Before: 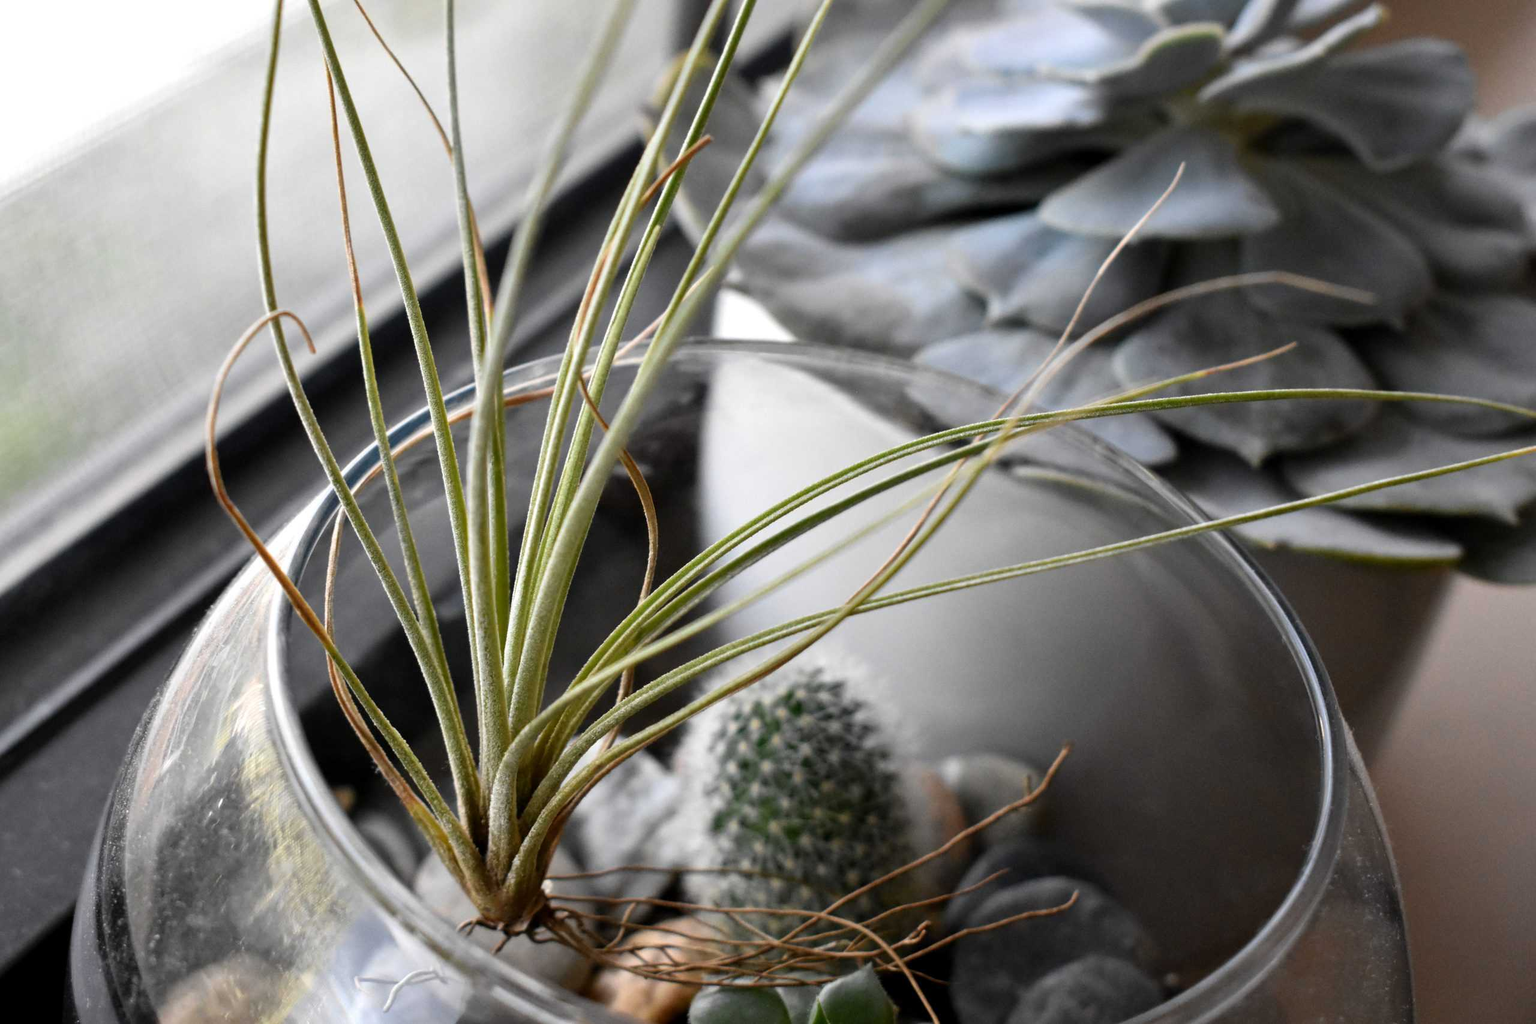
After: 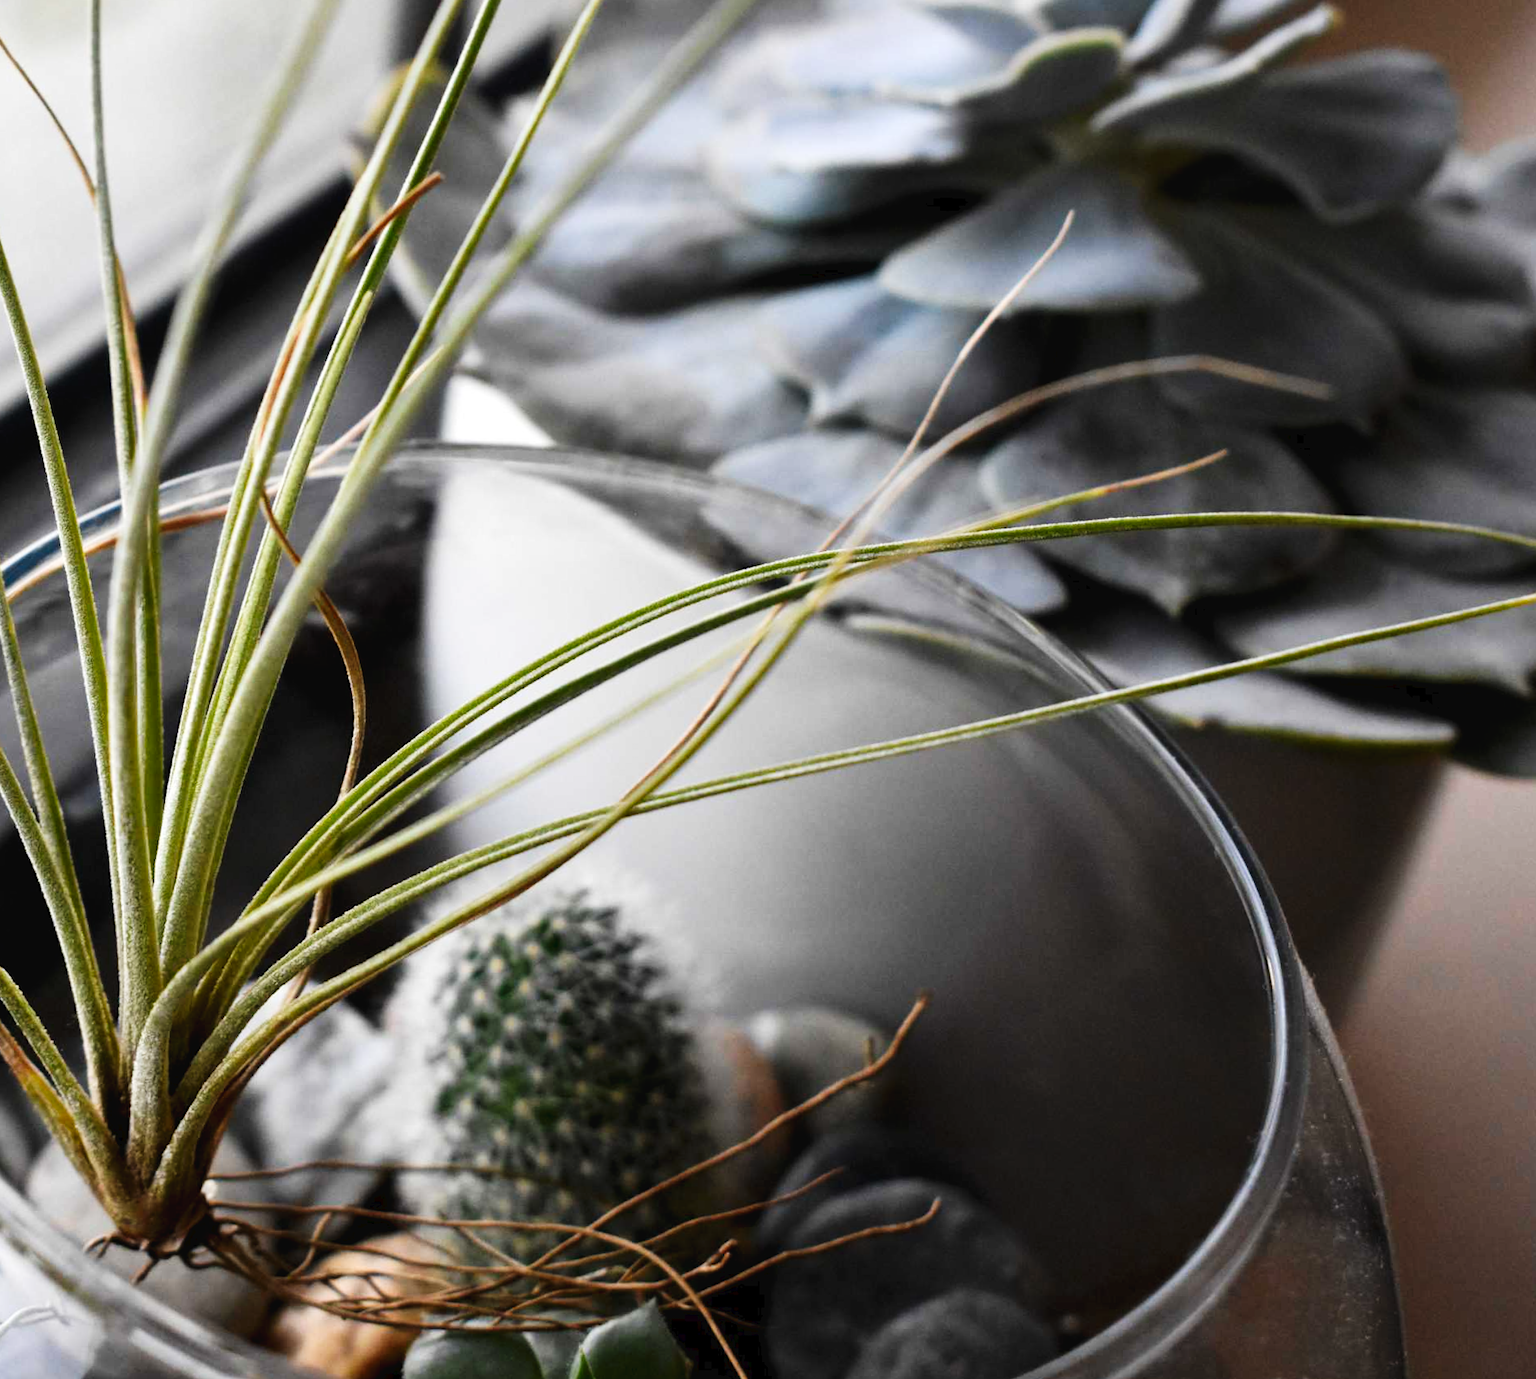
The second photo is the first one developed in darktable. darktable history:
crop and rotate: left 24.6%
tone curve: curves: ch0 [(0, 0) (0.003, 0.025) (0.011, 0.025) (0.025, 0.025) (0.044, 0.026) (0.069, 0.033) (0.1, 0.053) (0.136, 0.078) (0.177, 0.108) (0.224, 0.153) (0.277, 0.213) (0.335, 0.286) (0.399, 0.372) (0.468, 0.467) (0.543, 0.565) (0.623, 0.675) (0.709, 0.775) (0.801, 0.863) (0.898, 0.936) (1, 1)], preserve colors none
rotate and perspective: rotation 0.226°, lens shift (vertical) -0.042, crop left 0.023, crop right 0.982, crop top 0.006, crop bottom 0.994
